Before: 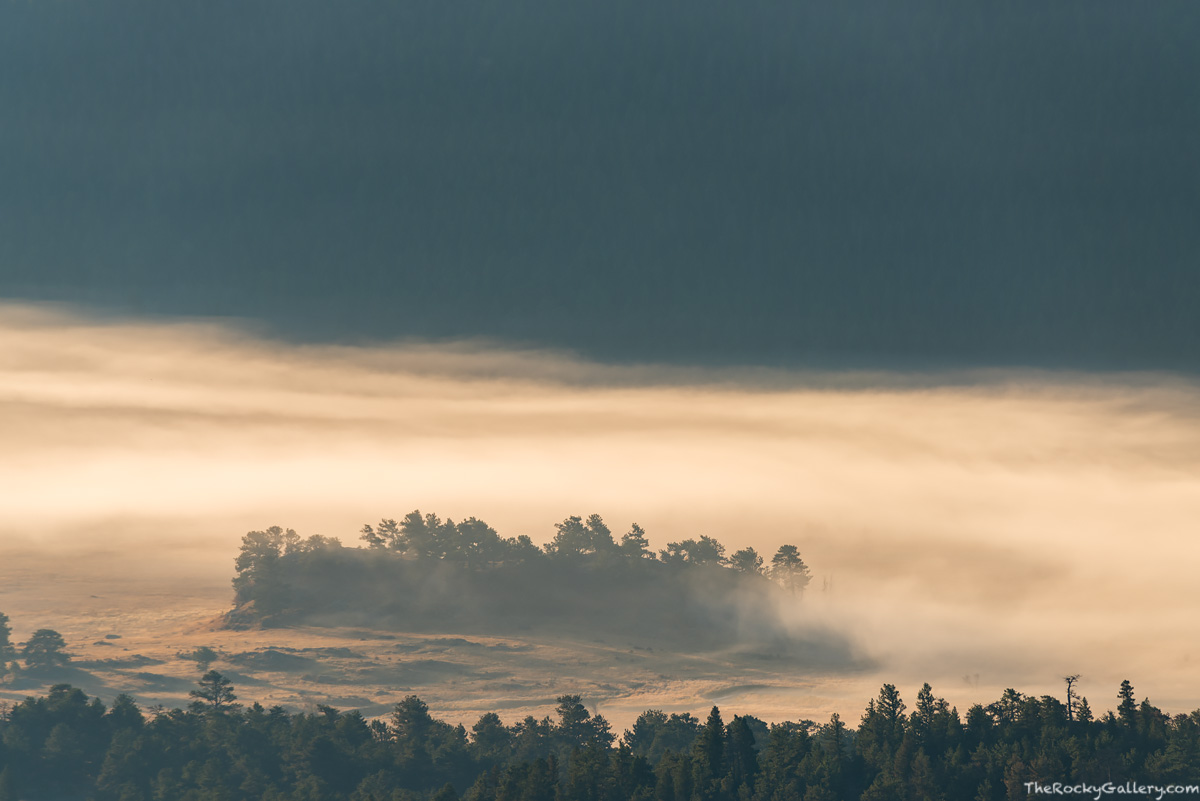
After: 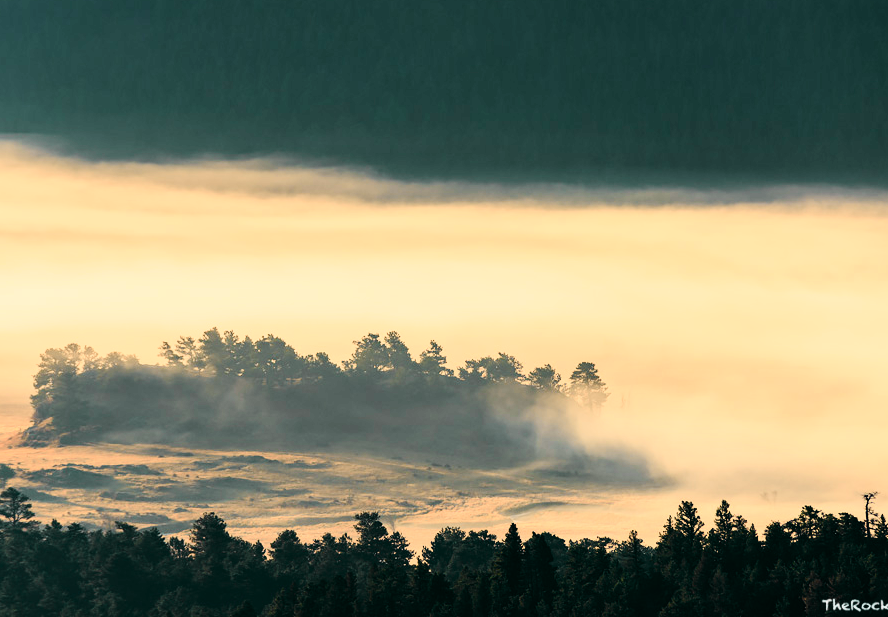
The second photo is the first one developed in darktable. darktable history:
filmic rgb: black relative exposure -5.42 EV, white relative exposure 2.85 EV, dynamic range scaling -37.73%, hardness 4, contrast 1.605, highlights saturation mix -0.93%
crop: left 16.871%, top 22.857%, right 9.116%
tone curve: curves: ch0 [(0, 0.003) (0.044, 0.032) (0.12, 0.089) (0.19, 0.164) (0.269, 0.269) (0.473, 0.533) (0.595, 0.695) (0.718, 0.823) (0.855, 0.931) (1, 0.982)]; ch1 [(0, 0) (0.243, 0.245) (0.427, 0.387) (0.493, 0.481) (0.501, 0.5) (0.521, 0.528) (0.554, 0.586) (0.607, 0.655) (0.671, 0.735) (0.796, 0.85) (1, 1)]; ch2 [(0, 0) (0.249, 0.216) (0.357, 0.317) (0.448, 0.432) (0.478, 0.492) (0.498, 0.499) (0.517, 0.519) (0.537, 0.57) (0.569, 0.623) (0.61, 0.663) (0.706, 0.75) (0.808, 0.809) (0.991, 0.968)], color space Lab, independent channels, preserve colors none
